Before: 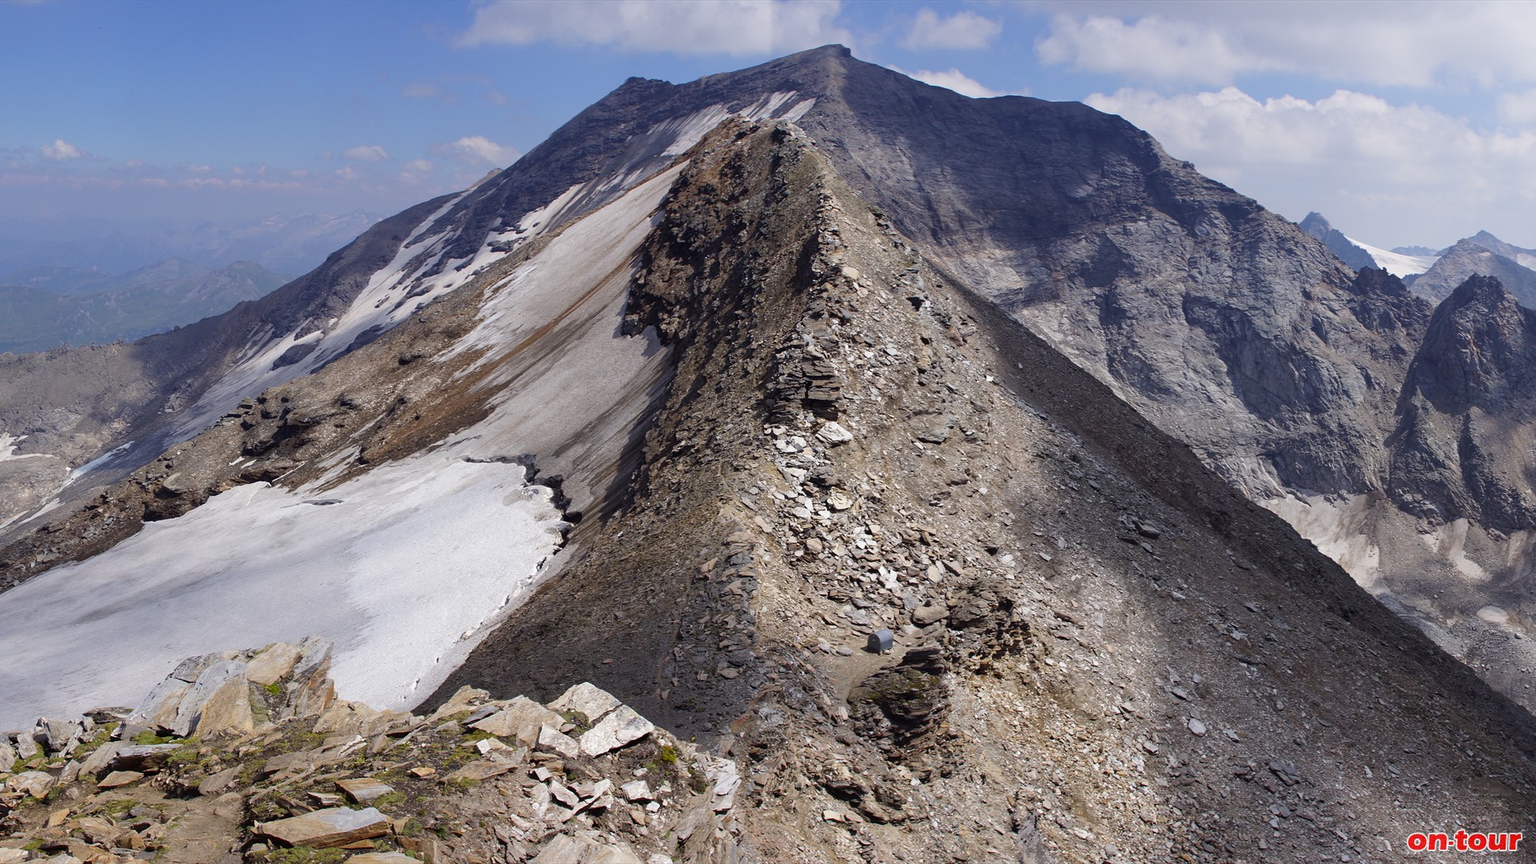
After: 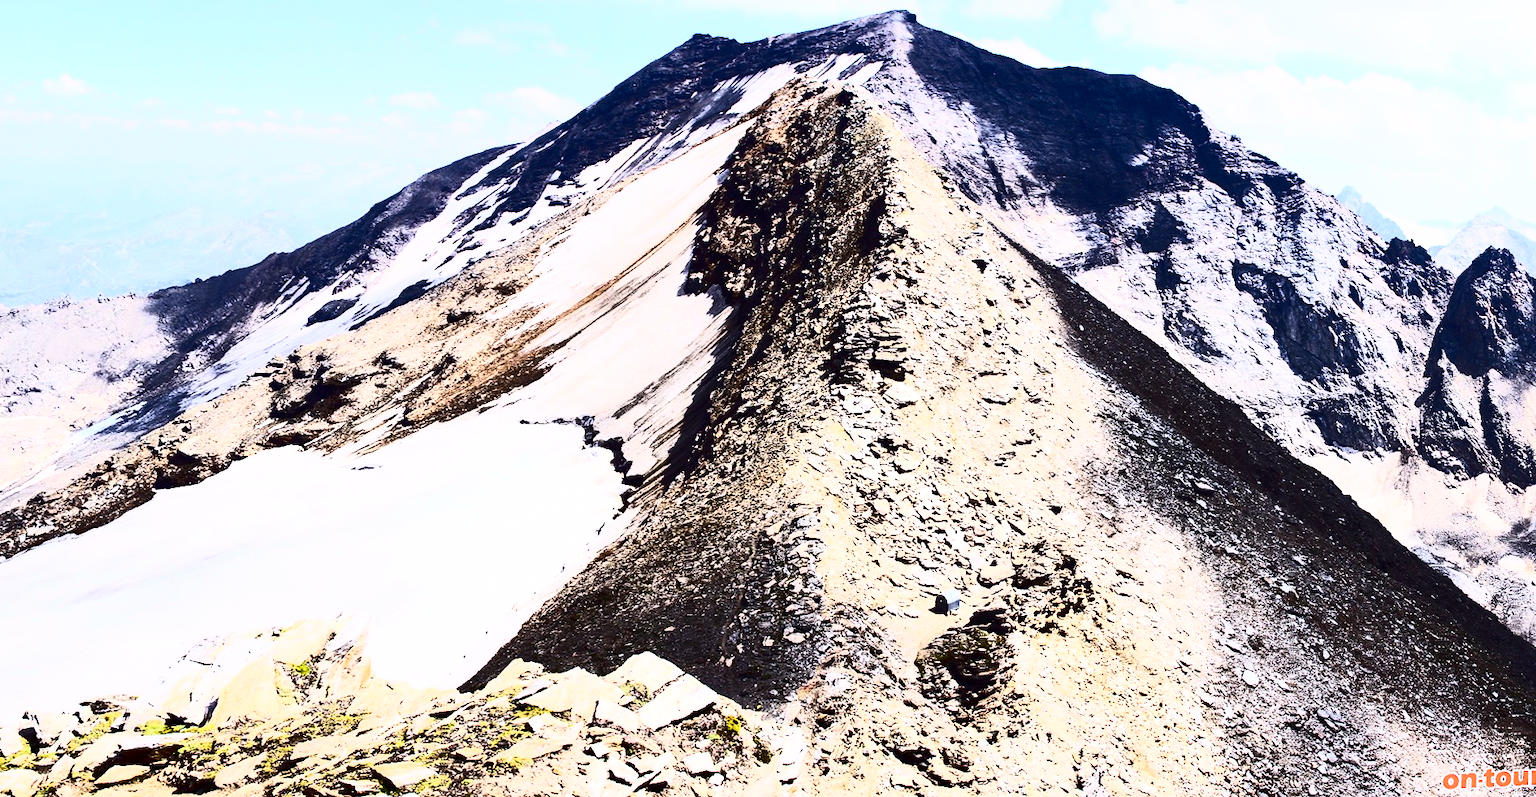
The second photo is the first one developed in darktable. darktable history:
color balance rgb: perceptual saturation grading › global saturation 25%, perceptual saturation grading › highlights -50%, perceptual saturation grading › shadows 30%, perceptual brilliance grading › global brilliance 12%, global vibrance 20%
contrast brightness saturation: contrast 0.93, brightness 0.2
rgb curve: curves: ch0 [(0, 0) (0.284, 0.292) (0.505, 0.644) (1, 1)]; ch1 [(0, 0) (0.284, 0.292) (0.505, 0.644) (1, 1)]; ch2 [(0, 0) (0.284, 0.292) (0.505, 0.644) (1, 1)], compensate middle gray true
grain: coarseness 0.09 ISO
rotate and perspective: rotation -0.013°, lens shift (vertical) -0.027, lens shift (horizontal) 0.178, crop left 0.016, crop right 0.989, crop top 0.082, crop bottom 0.918
